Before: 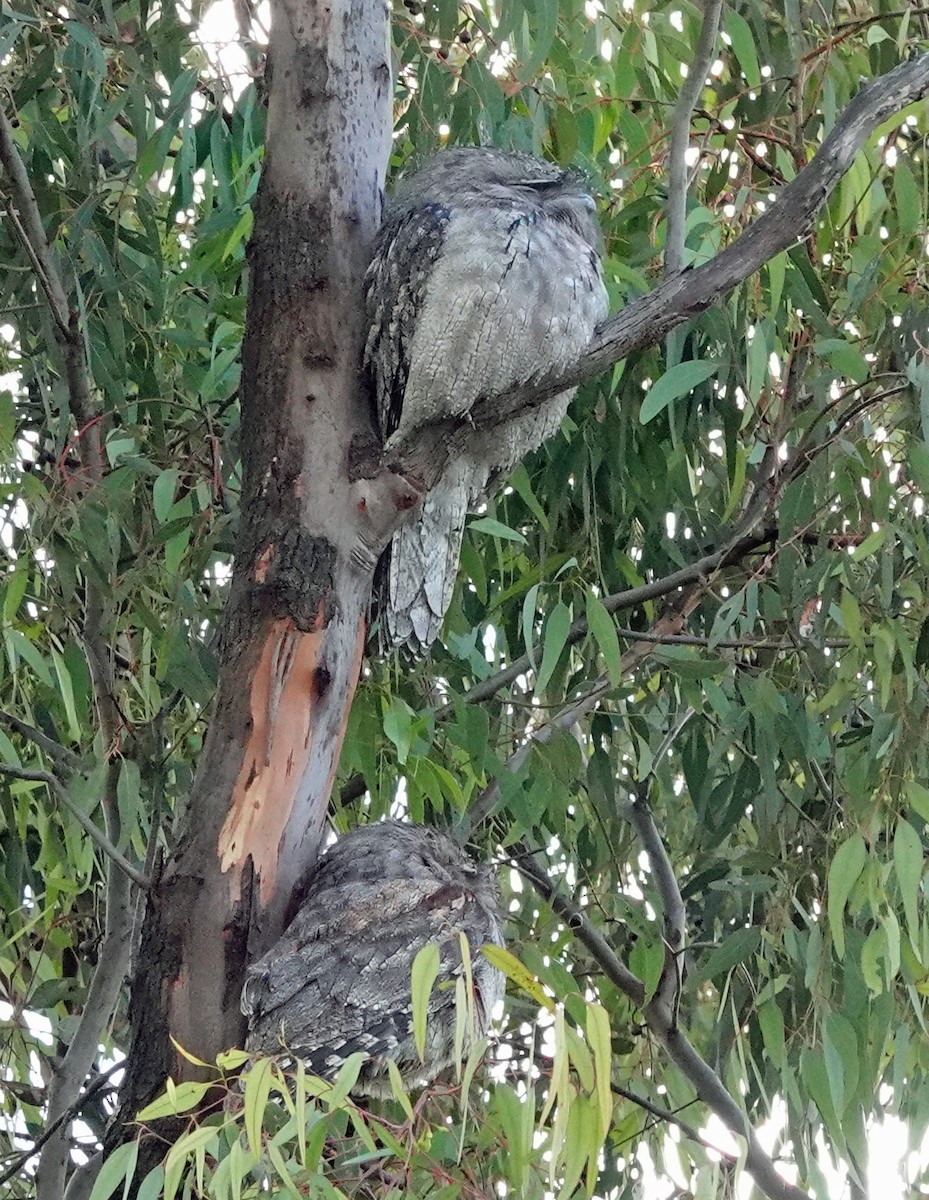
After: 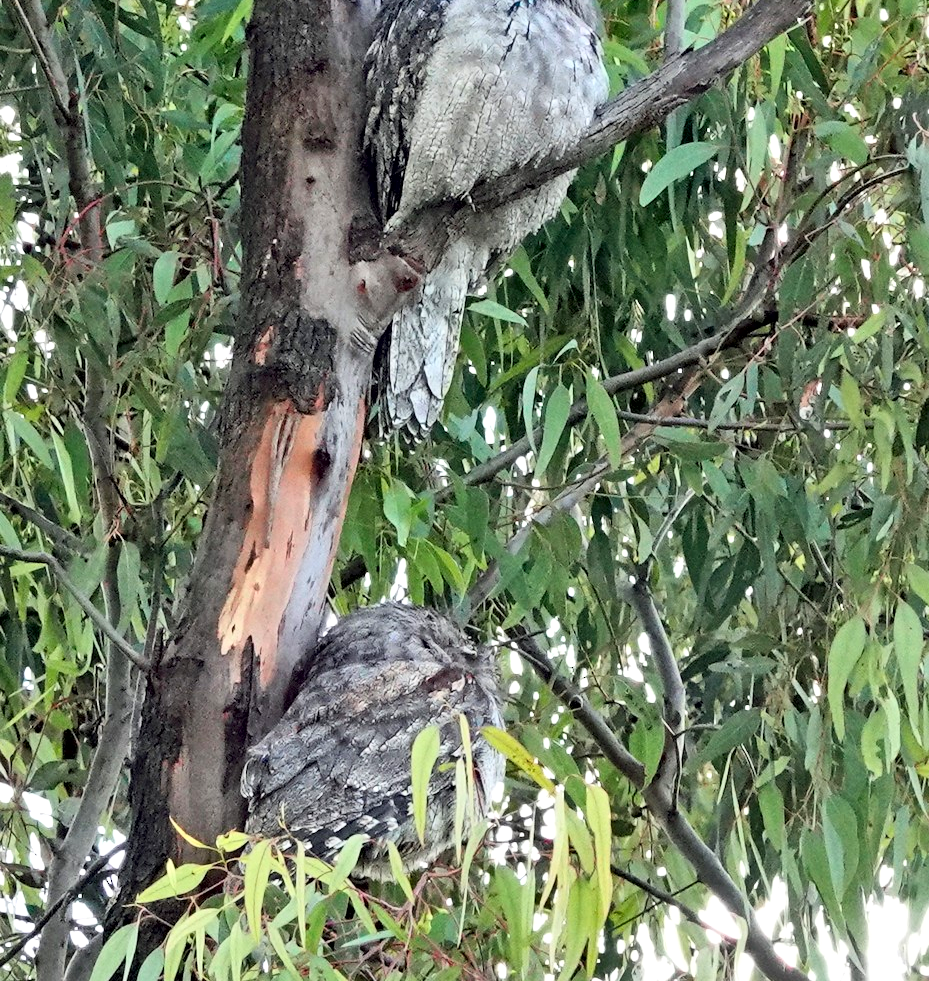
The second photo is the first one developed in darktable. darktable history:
shadows and highlights: low approximation 0.01, soften with gaussian
contrast brightness saturation: contrast 0.196, brightness 0.162, saturation 0.225
contrast equalizer: octaves 7, y [[0.531, 0.548, 0.559, 0.557, 0.544, 0.527], [0.5 ×6], [0.5 ×6], [0 ×6], [0 ×6]]
crop and rotate: top 18.205%
